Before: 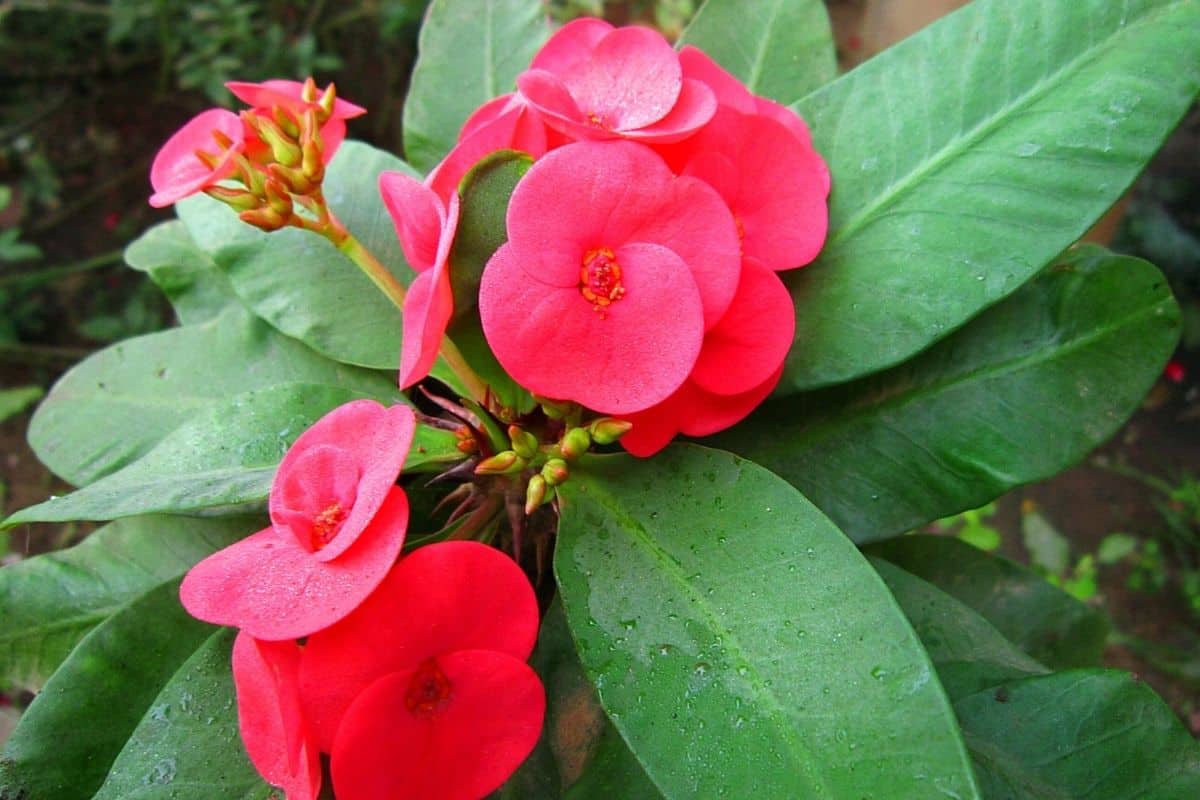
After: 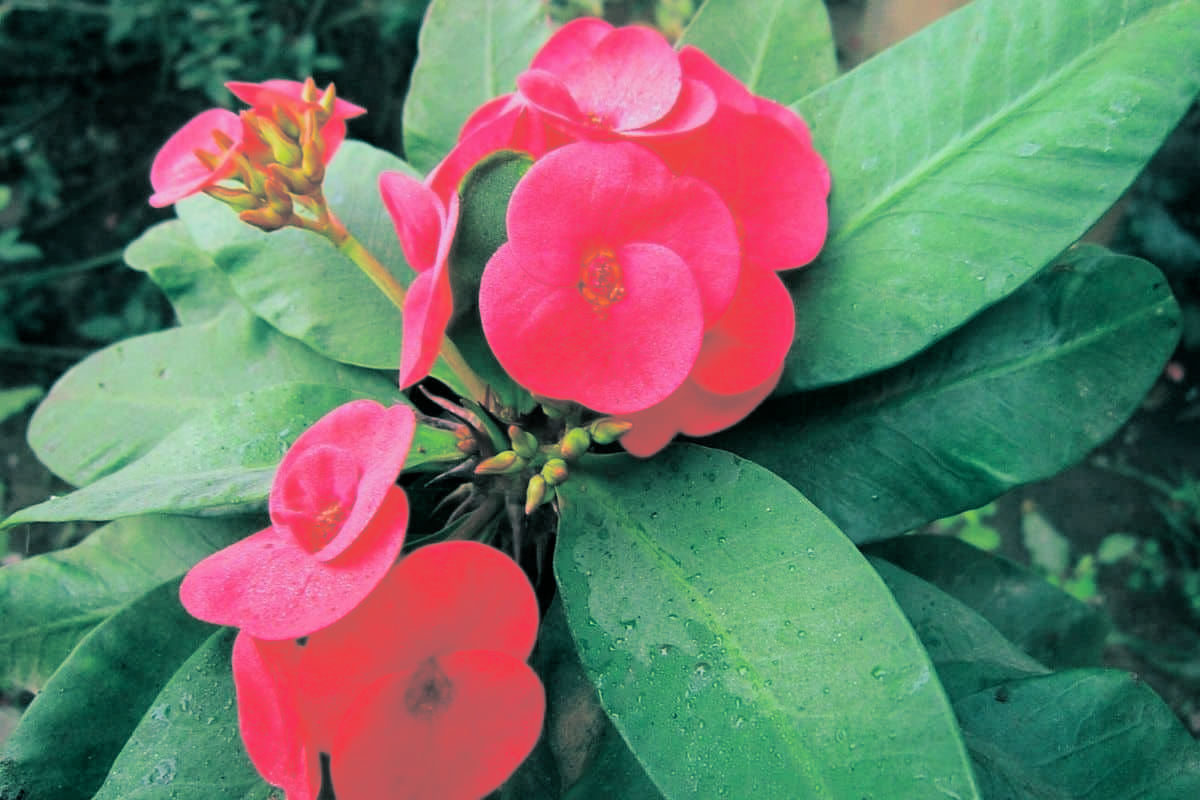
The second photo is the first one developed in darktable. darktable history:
filmic rgb: black relative exposure -7.65 EV, white relative exposure 4.56 EV, hardness 3.61, color science v6 (2022)
exposure: exposure 0.426 EV, compensate highlight preservation false
split-toning: shadows › hue 186.43°, highlights › hue 49.29°, compress 30.29%
